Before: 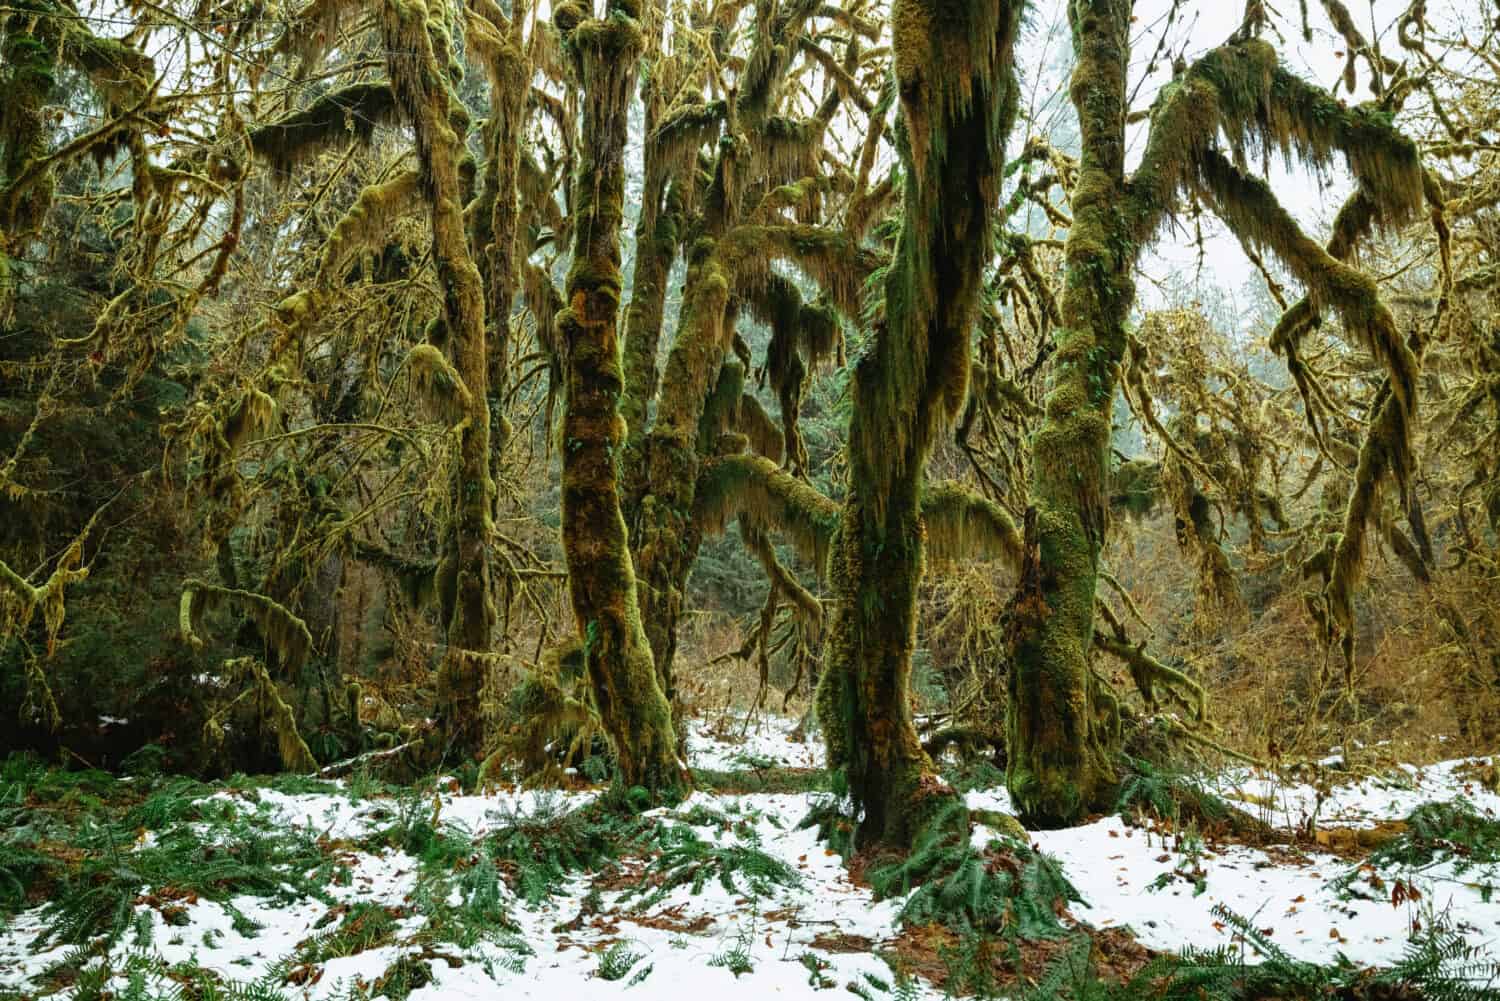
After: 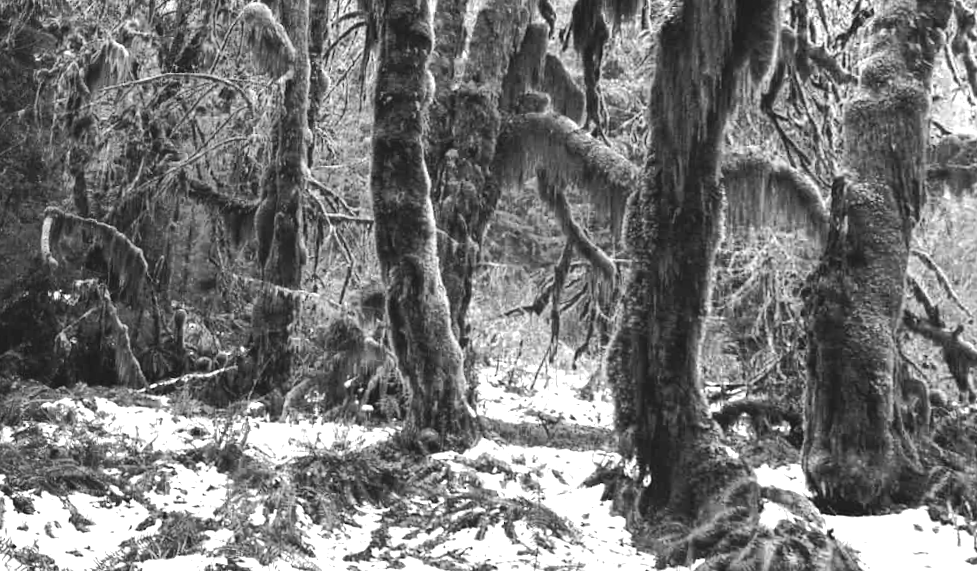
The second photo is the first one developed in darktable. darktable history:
contrast brightness saturation: contrast 0.04, saturation 0.16
crop and rotate: angle -0.82°, left 3.85%, top 31.828%, right 27.992%
tone curve: curves: ch0 [(0, 0) (0.003, 0.003) (0.011, 0.01) (0.025, 0.023) (0.044, 0.042) (0.069, 0.065) (0.1, 0.094) (0.136, 0.128) (0.177, 0.167) (0.224, 0.211) (0.277, 0.261) (0.335, 0.315) (0.399, 0.375) (0.468, 0.441) (0.543, 0.543) (0.623, 0.623) (0.709, 0.709) (0.801, 0.801) (0.898, 0.898) (1, 1)], preserve colors none
rotate and perspective: rotation 1.69°, lens shift (vertical) -0.023, lens shift (horizontal) -0.291, crop left 0.025, crop right 0.988, crop top 0.092, crop bottom 0.842
exposure: black level correction -0.005, exposure 1.002 EV, compensate highlight preservation false
monochrome: a 32, b 64, size 2.3
